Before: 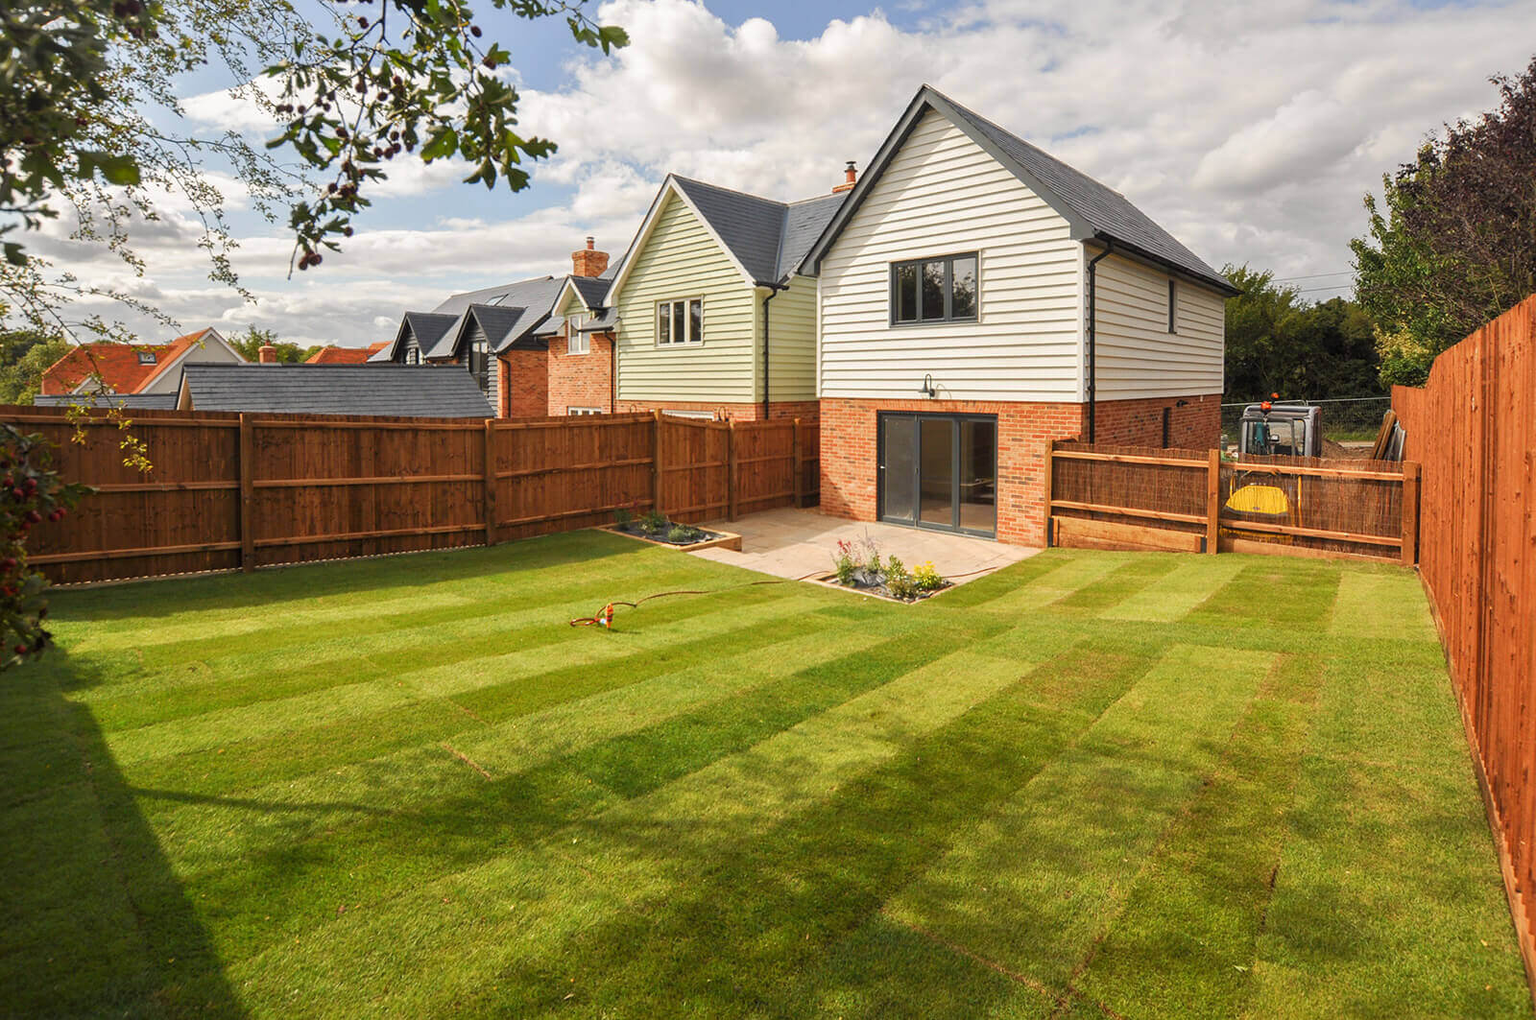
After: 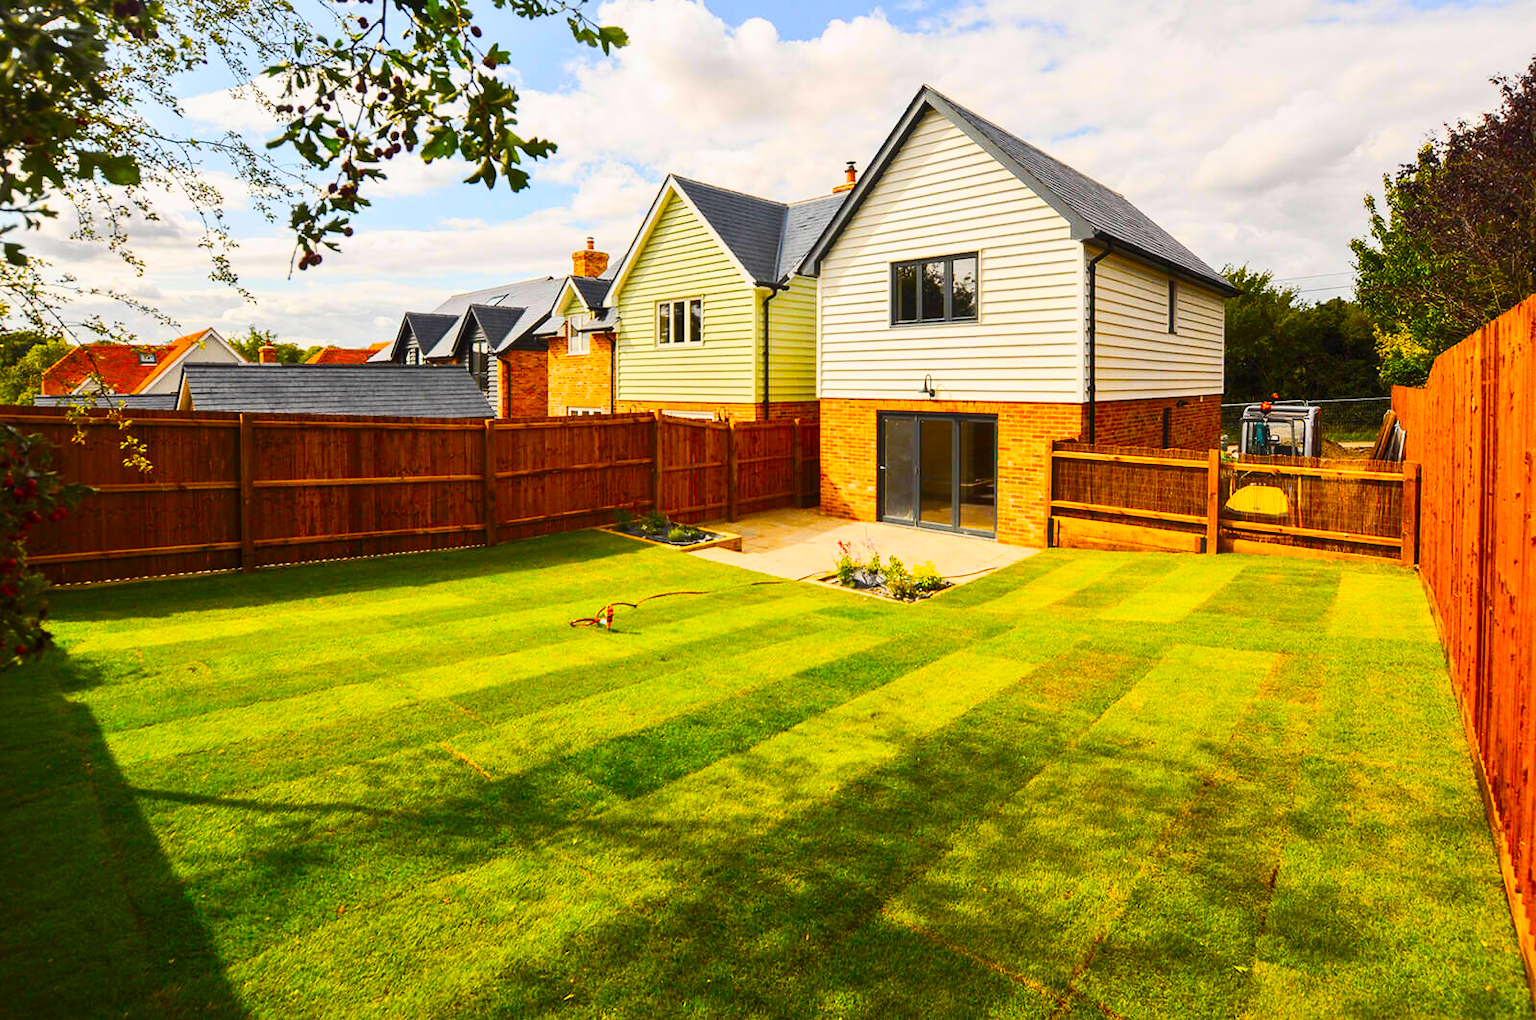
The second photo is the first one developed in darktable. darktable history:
contrast brightness saturation: contrast 0.39, brightness 0.1
color balance: input saturation 134.34%, contrast -10.04%, contrast fulcrum 19.67%, output saturation 133.51%
